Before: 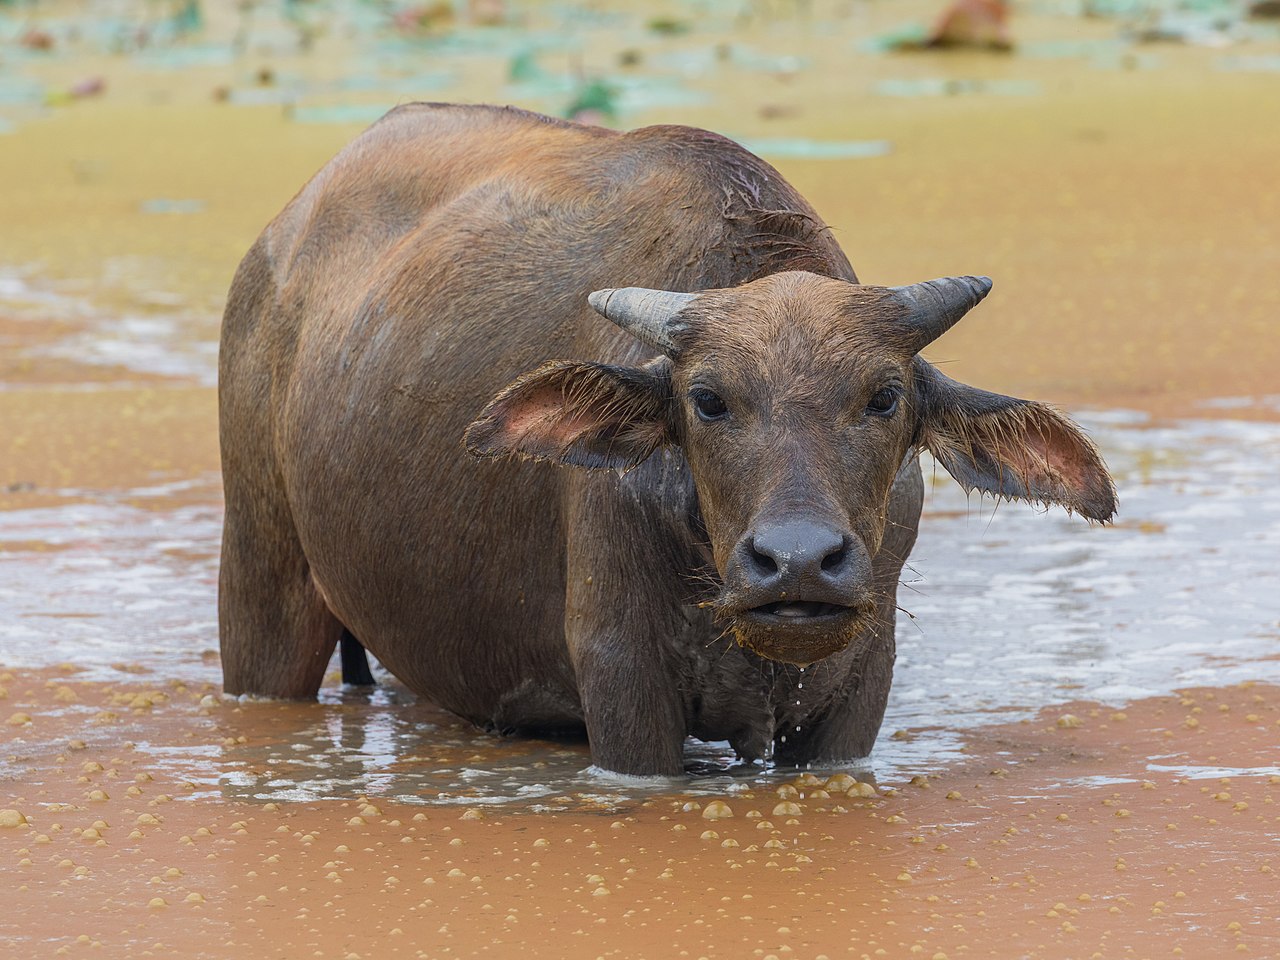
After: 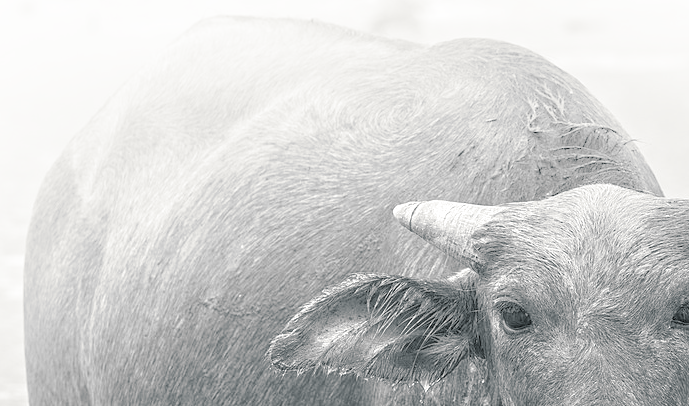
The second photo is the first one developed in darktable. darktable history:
exposure: exposure 0.564 EV, compensate highlight preservation false
split-toning: shadows › hue 201.6°, shadows › saturation 0.16, highlights › hue 50.4°, highlights › saturation 0.2, balance -49.9
crop: left 15.306%, top 9.065%, right 30.789%, bottom 48.638%
monochrome: on, module defaults
tone equalizer: -8 EV 2 EV, -7 EV 2 EV, -6 EV 2 EV, -5 EV 2 EV, -4 EV 2 EV, -3 EV 1.5 EV, -2 EV 1 EV, -1 EV 0.5 EV
shadows and highlights: shadows -90, highlights 90, soften with gaussian
tone curve: curves: ch0 [(0, 0) (0.003, 0.003) (0.011, 0.011) (0.025, 0.024) (0.044, 0.043) (0.069, 0.068) (0.1, 0.098) (0.136, 0.133) (0.177, 0.174) (0.224, 0.22) (0.277, 0.272) (0.335, 0.329) (0.399, 0.391) (0.468, 0.459) (0.543, 0.545) (0.623, 0.625) (0.709, 0.711) (0.801, 0.802) (0.898, 0.898) (1, 1)], preserve colors none
